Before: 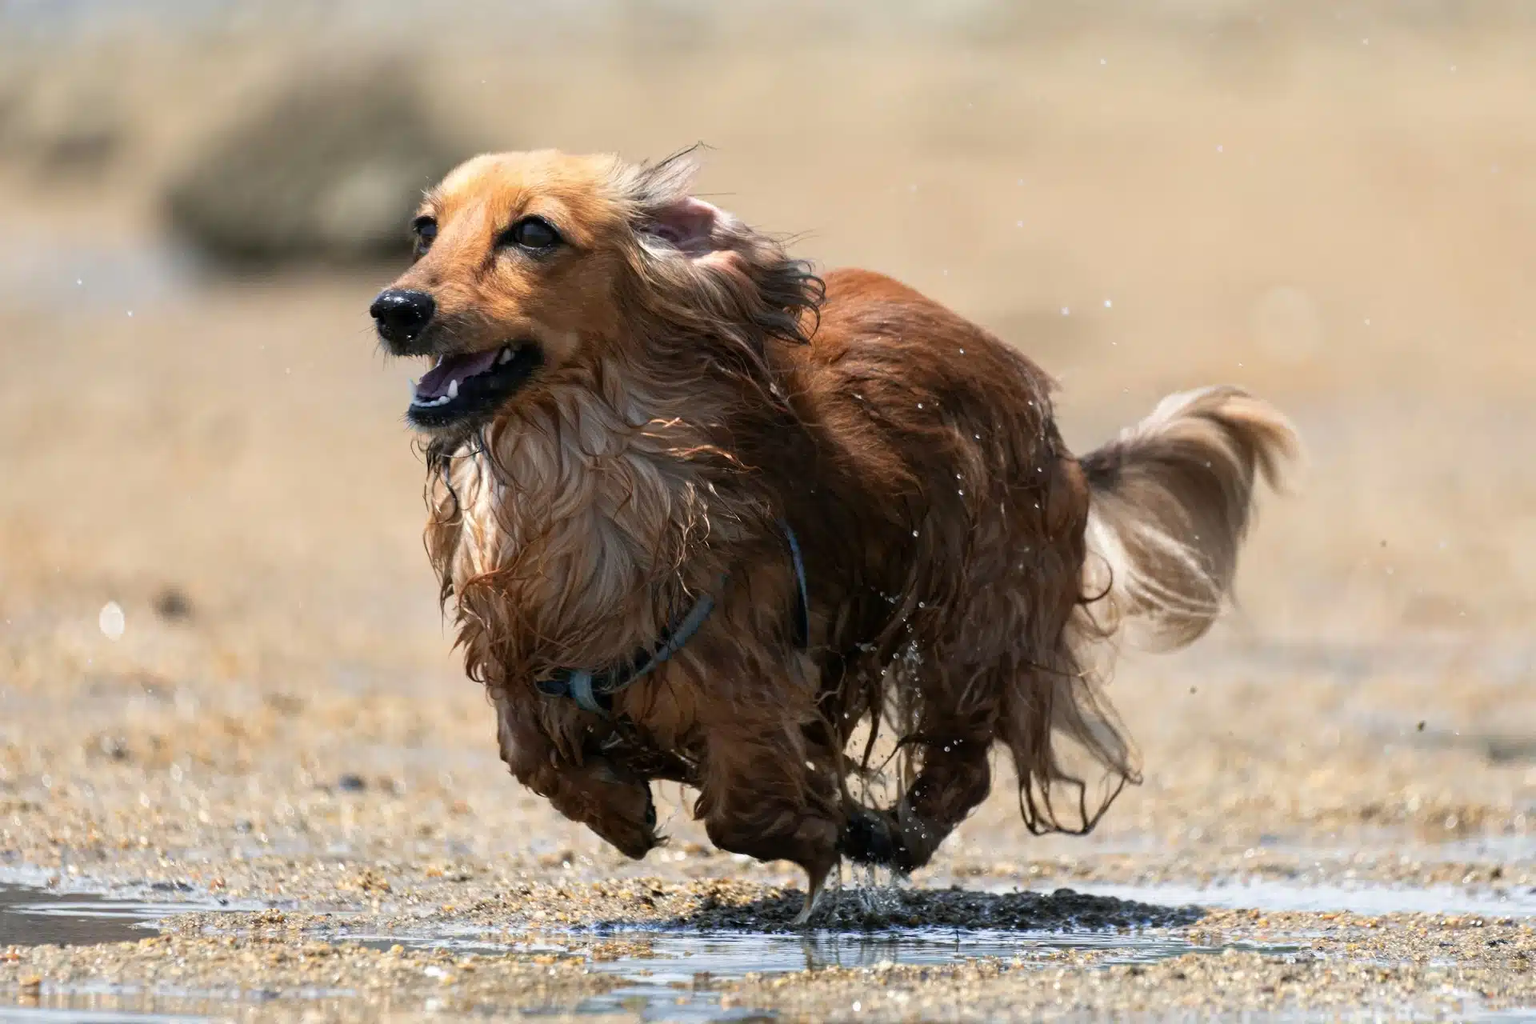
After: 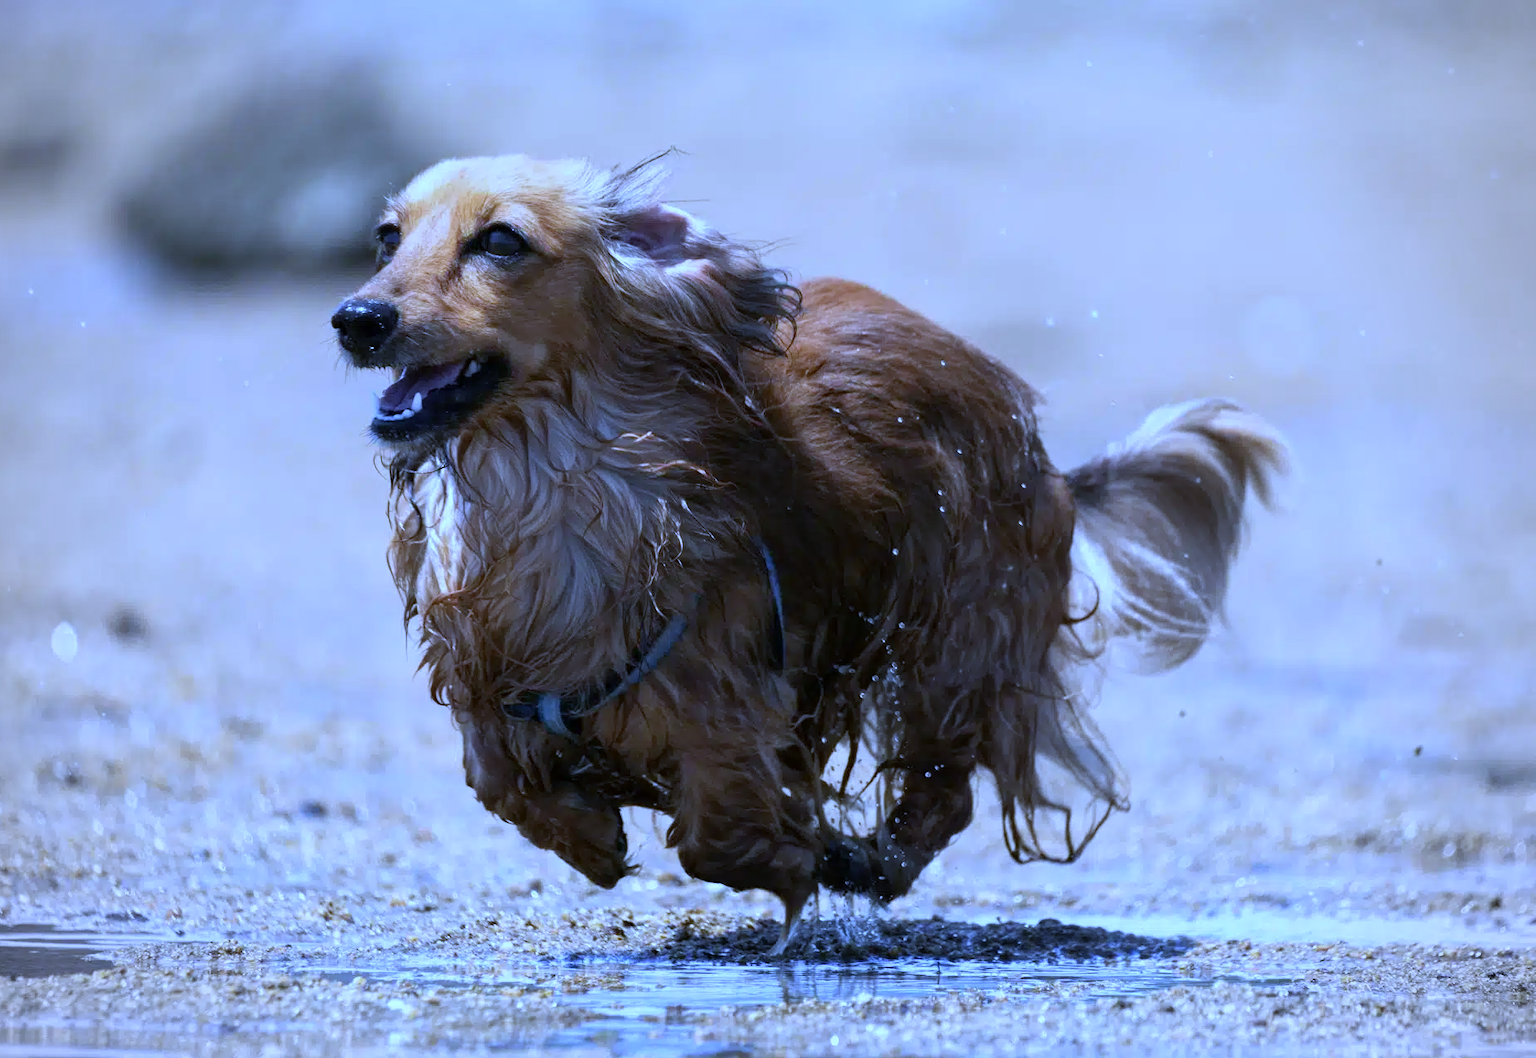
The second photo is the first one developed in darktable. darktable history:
crop and rotate: left 3.238%
white balance: red 0.766, blue 1.537
vignetting: on, module defaults
